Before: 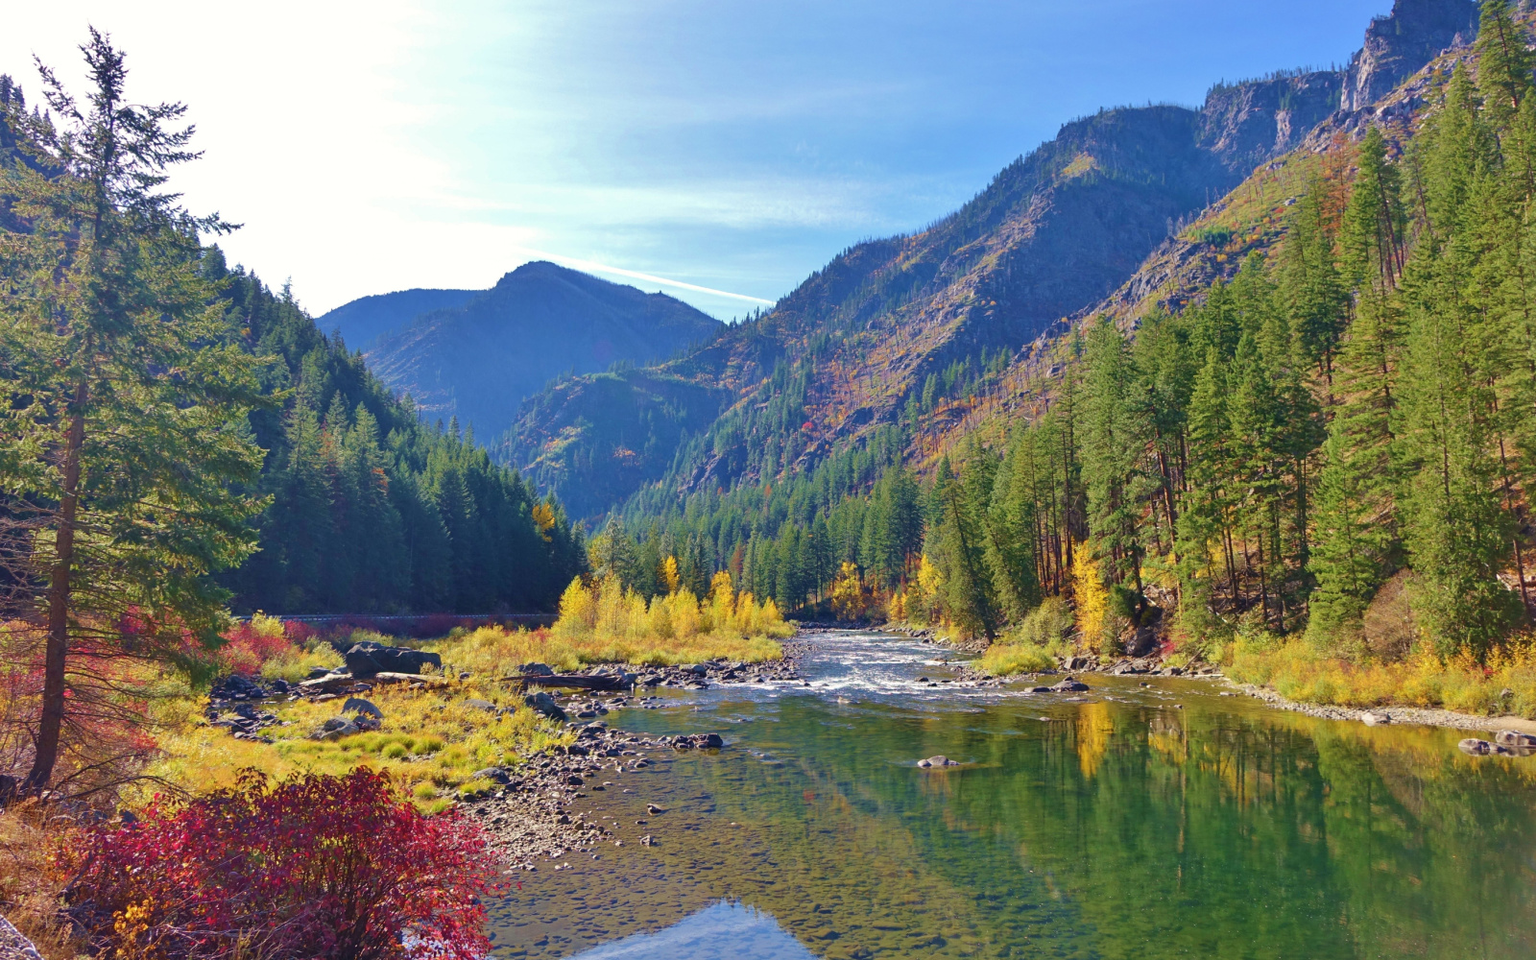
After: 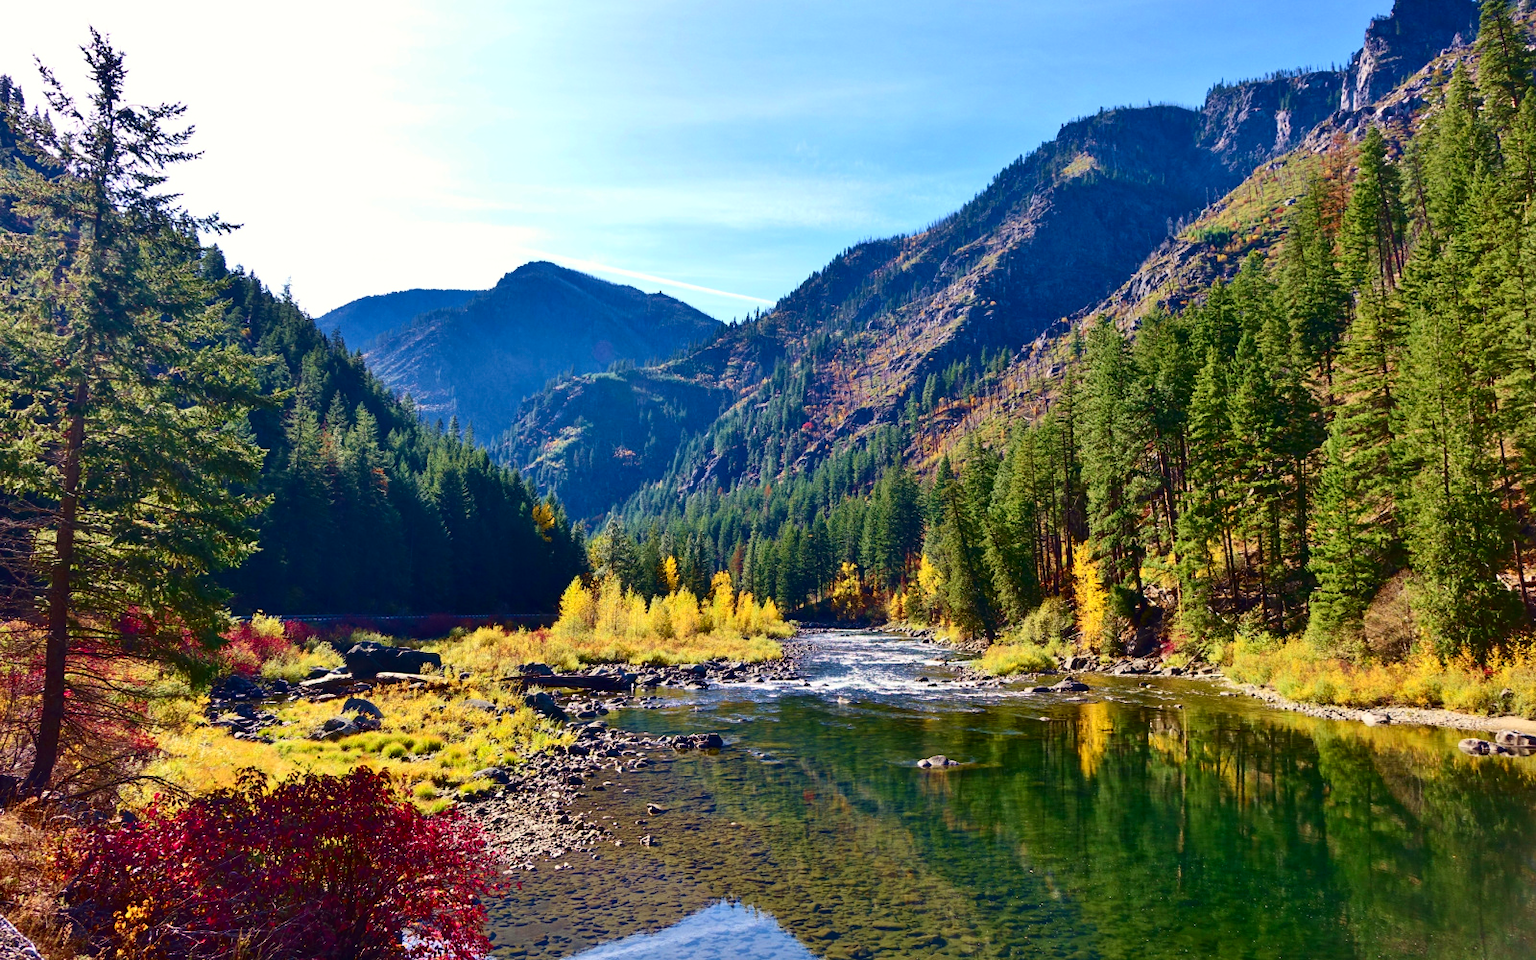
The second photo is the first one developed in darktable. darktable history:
contrast brightness saturation: contrast 0.338, brightness -0.07, saturation 0.165
